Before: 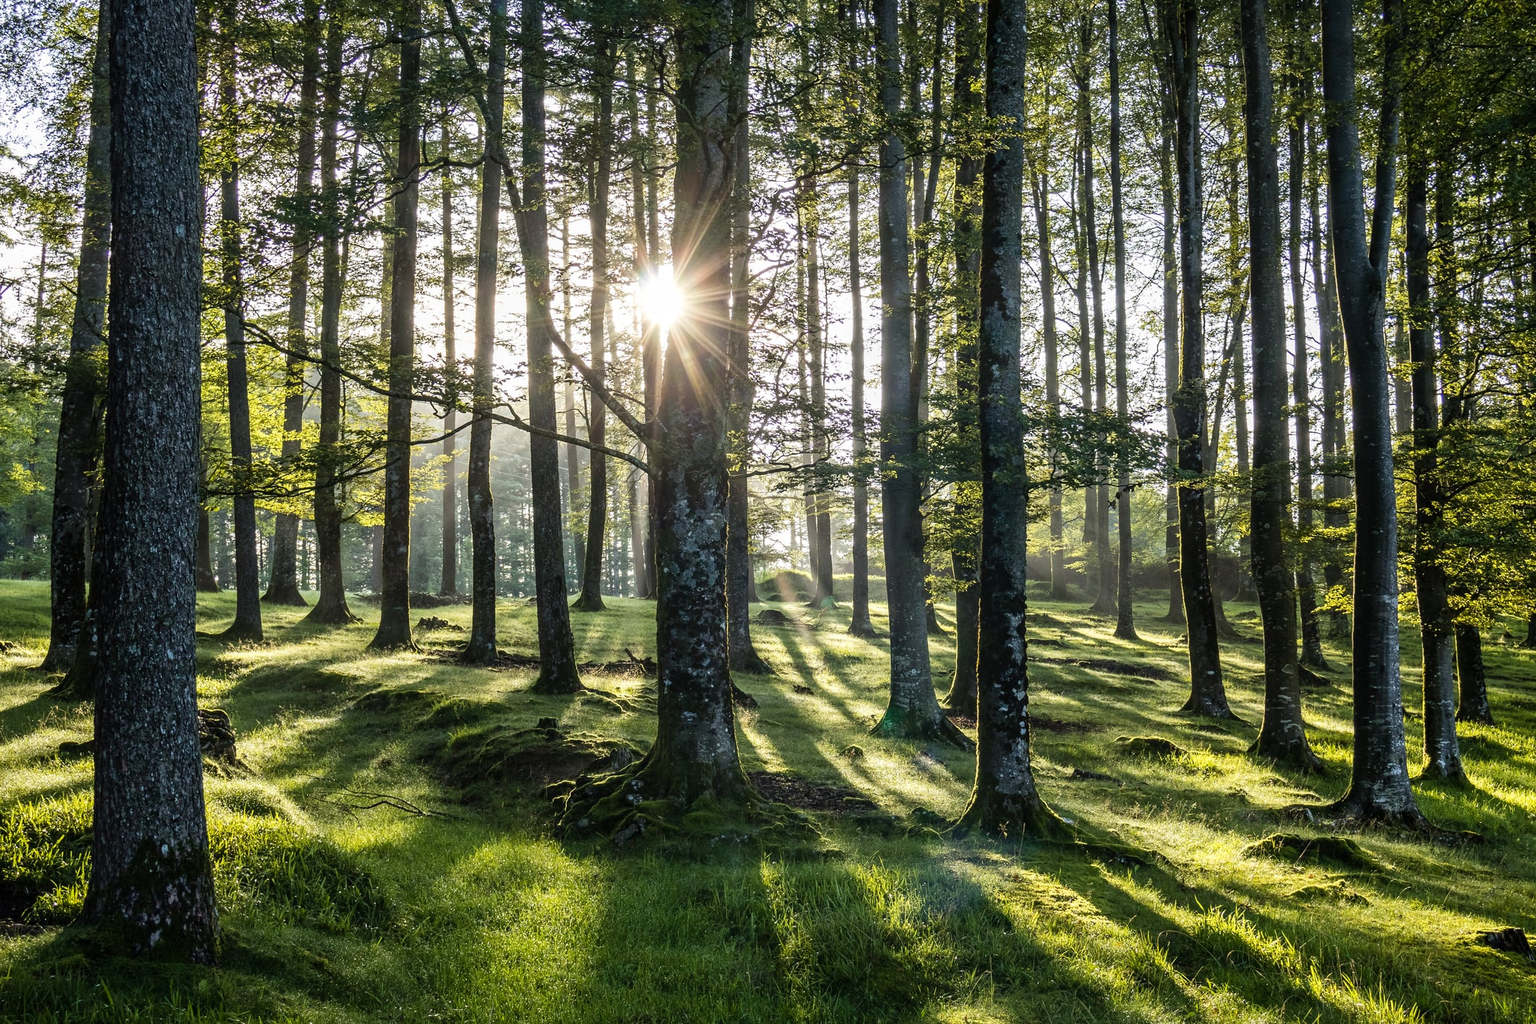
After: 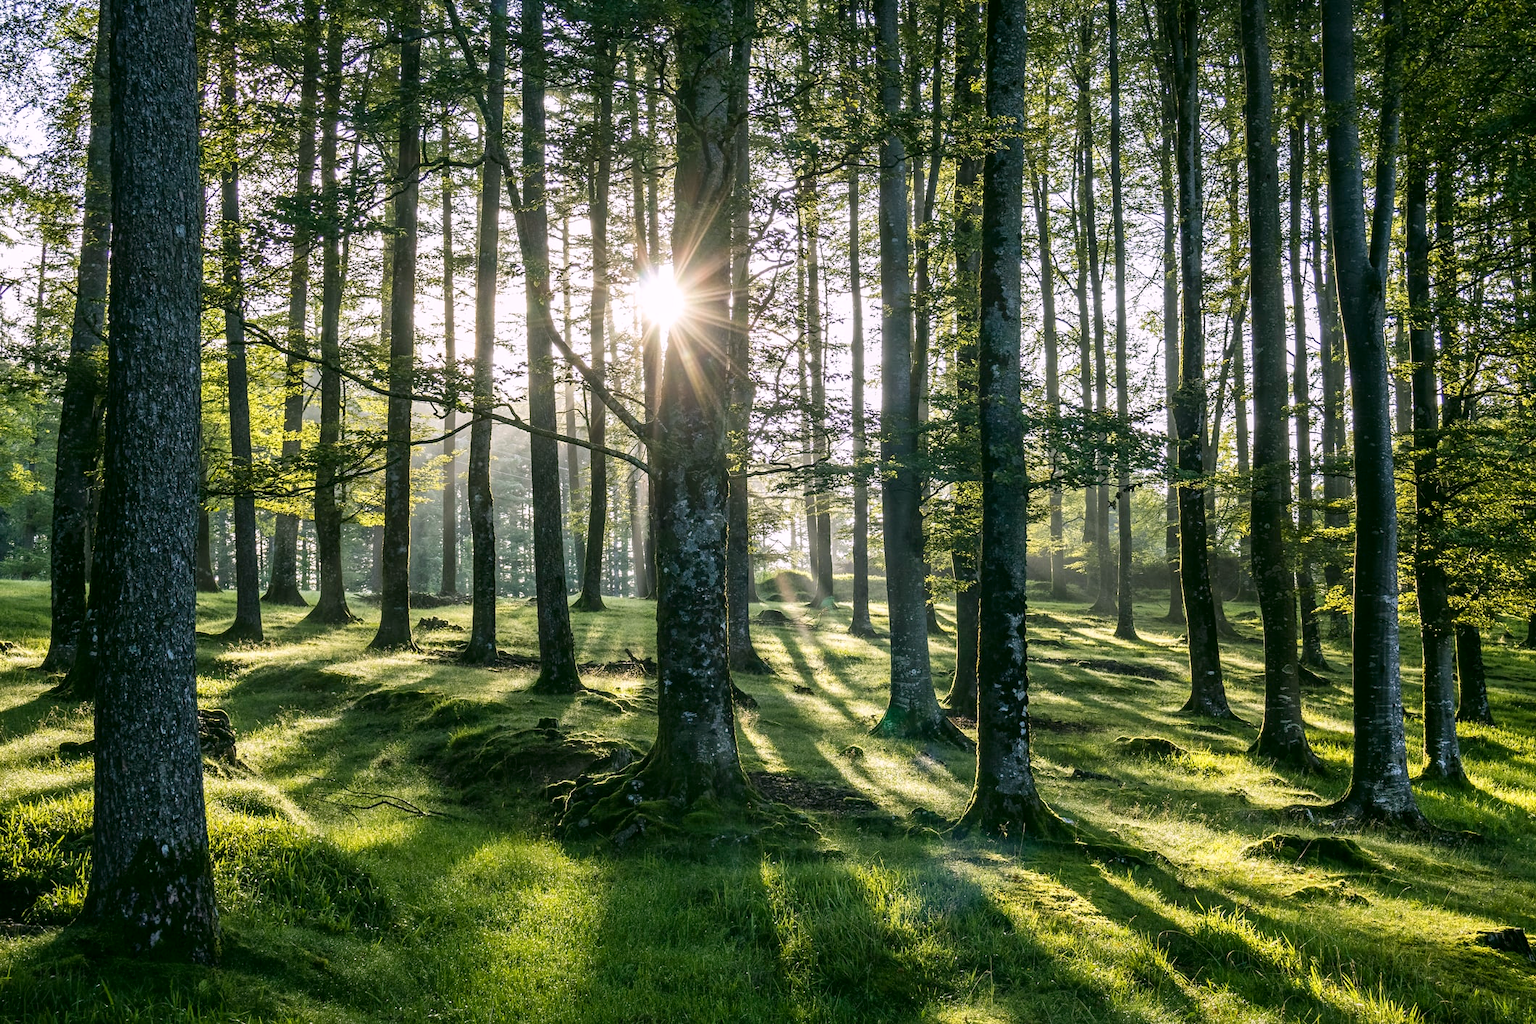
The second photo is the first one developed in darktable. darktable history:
color correction: highlights a* 4.02, highlights b* 4.98, shadows a* -7.55, shadows b* 4.98
color calibration: illuminant as shot in camera, x 0.358, y 0.373, temperature 4628.91 K
